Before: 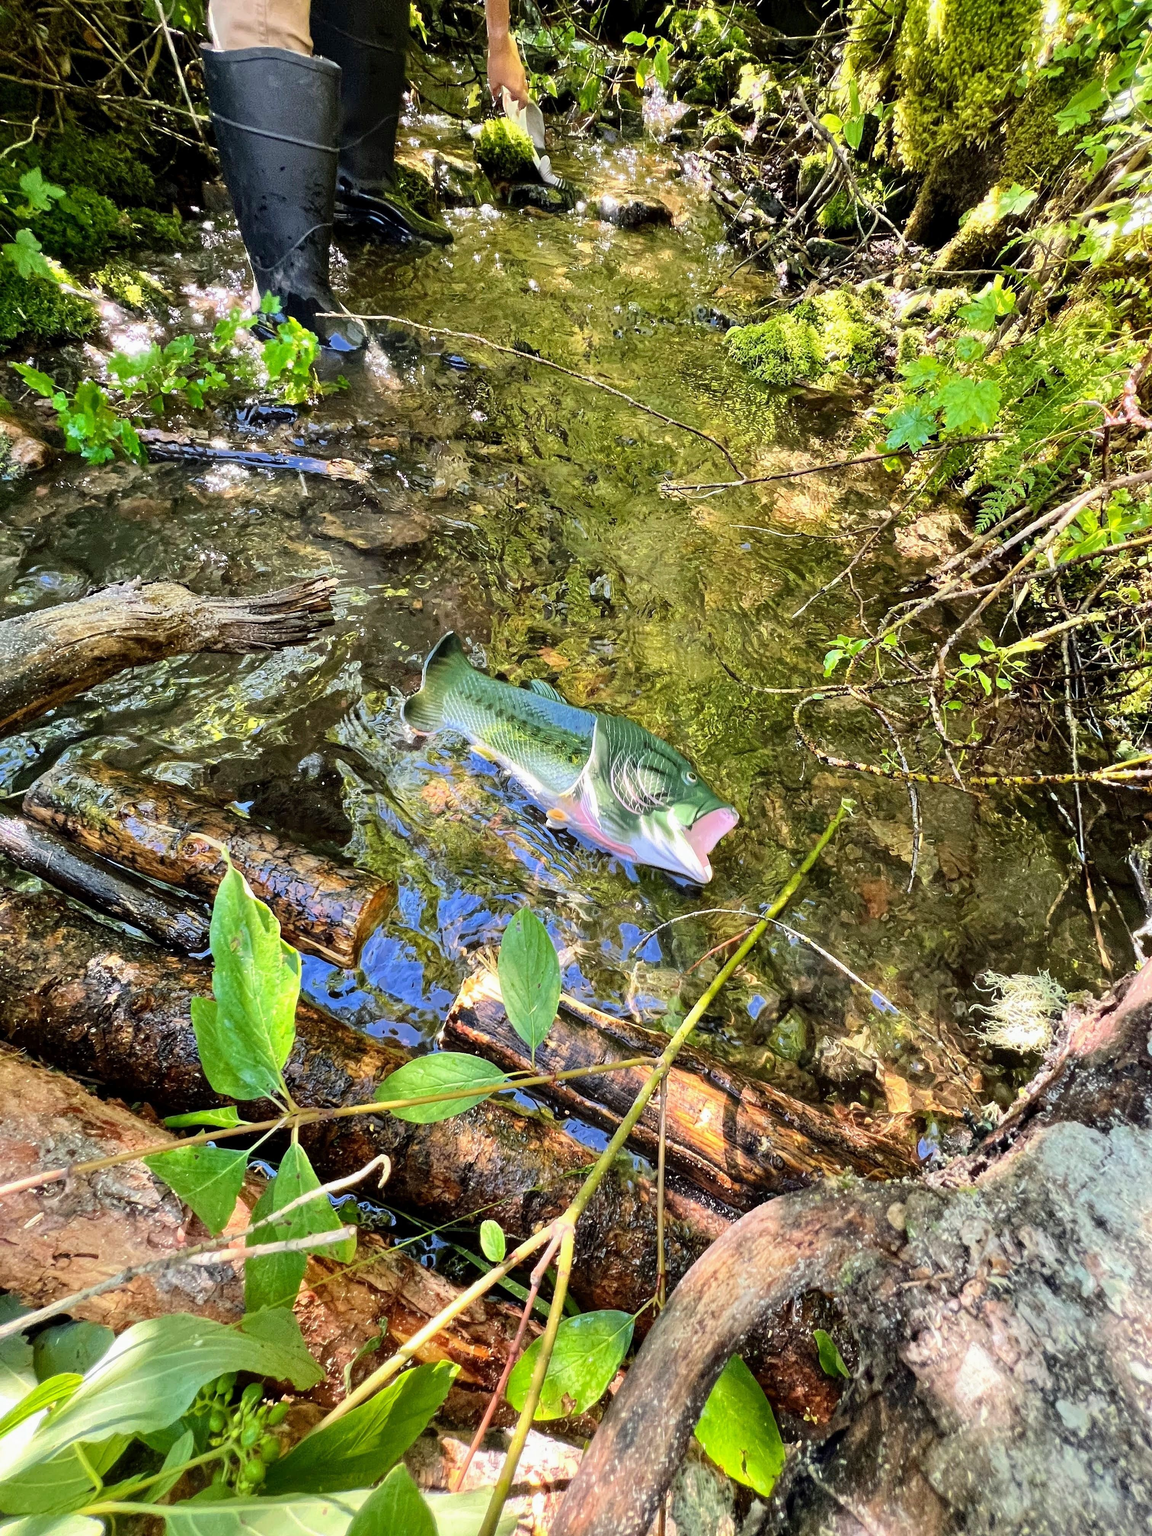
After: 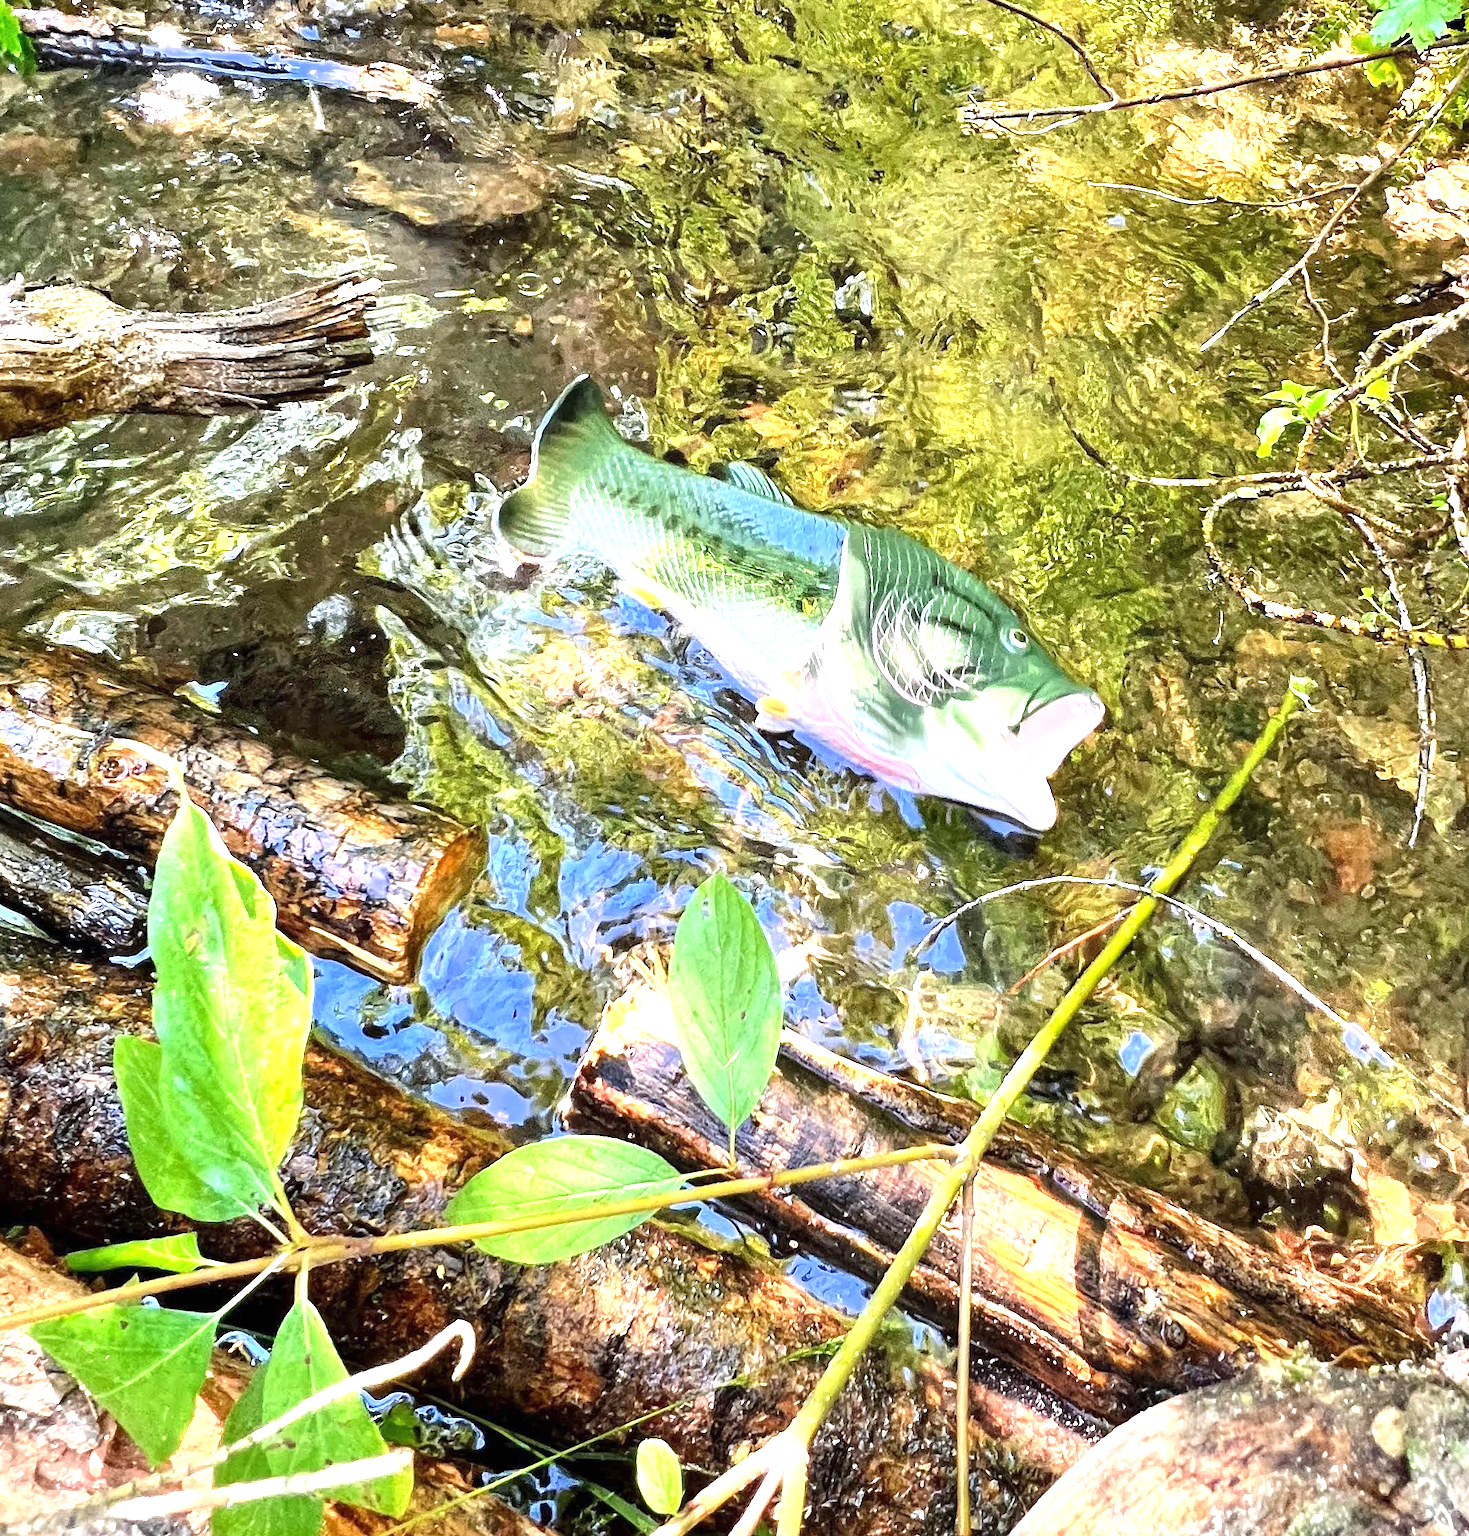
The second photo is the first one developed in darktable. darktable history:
exposure: black level correction 0, exposure 1.1 EV, compensate exposure bias true, compensate highlight preservation false
white balance: red 1.004, blue 1.024
crop: left 11.123%, top 27.61%, right 18.3%, bottom 17.034%
